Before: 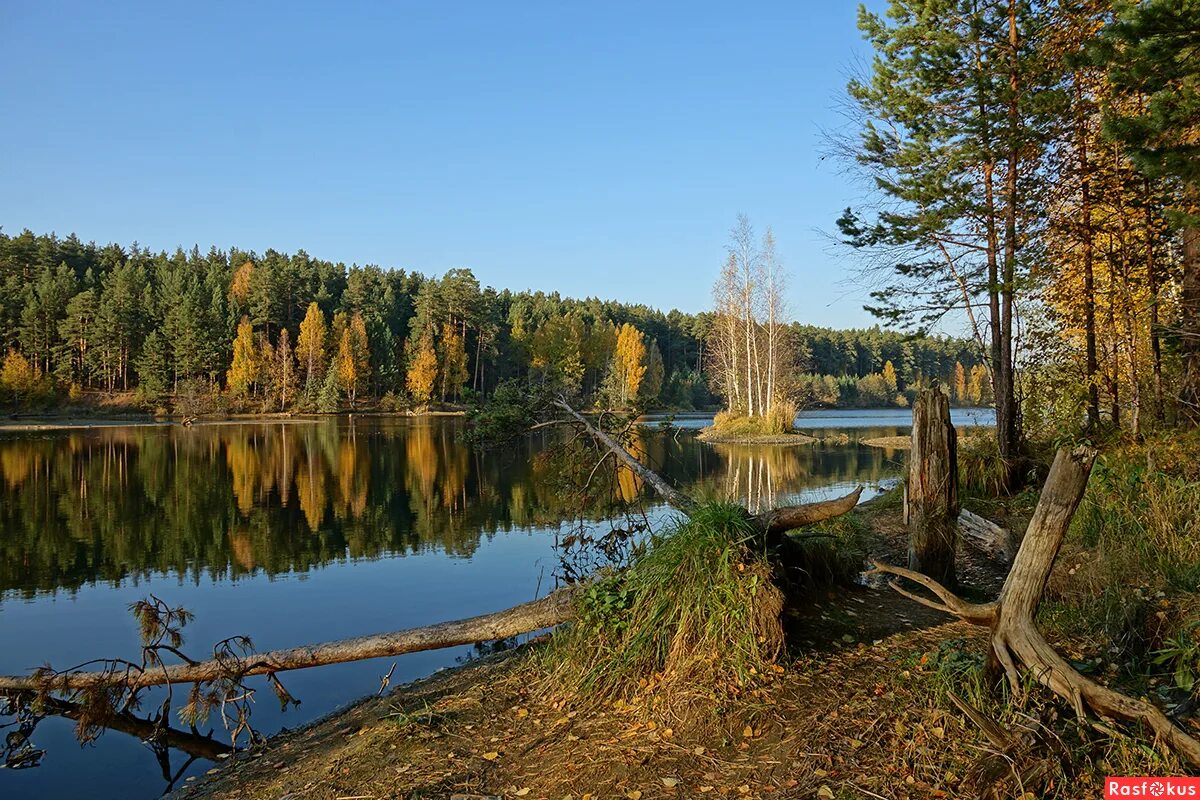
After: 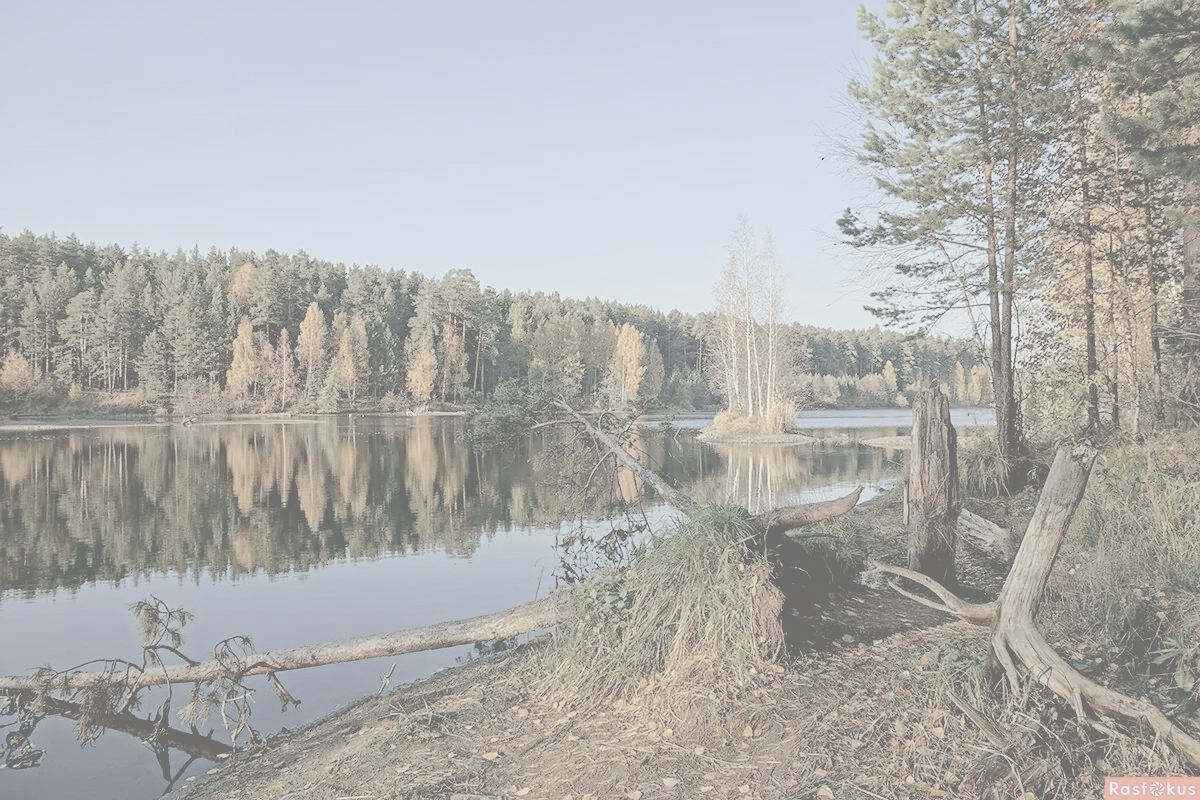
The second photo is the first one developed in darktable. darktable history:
contrast brightness saturation: contrast -0.302, brightness 0.735, saturation -0.783
exposure: black level correction 0.005, exposure 0.274 EV, compensate exposure bias true, compensate highlight preservation false
